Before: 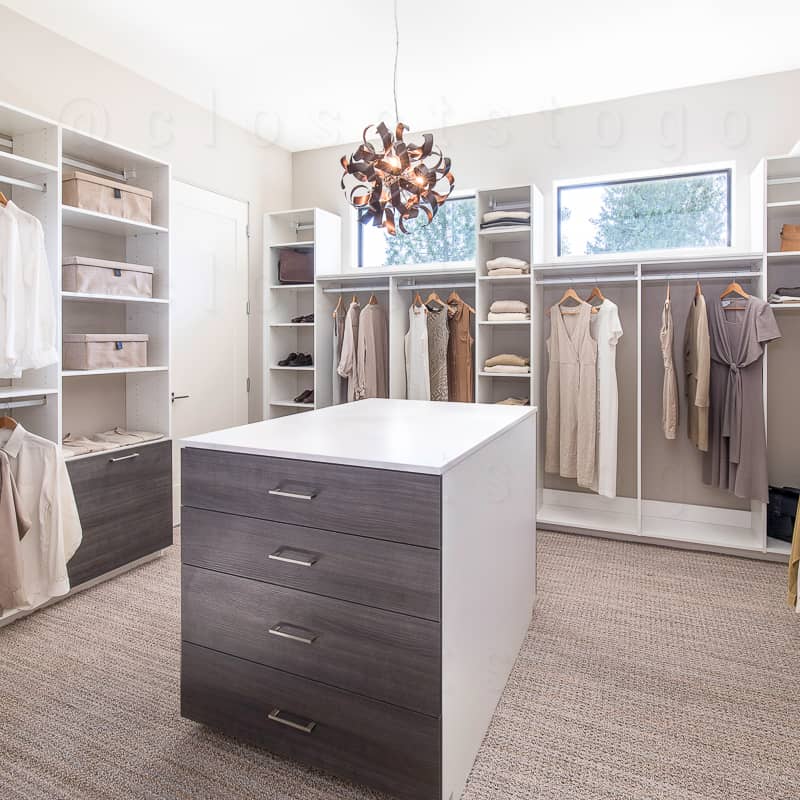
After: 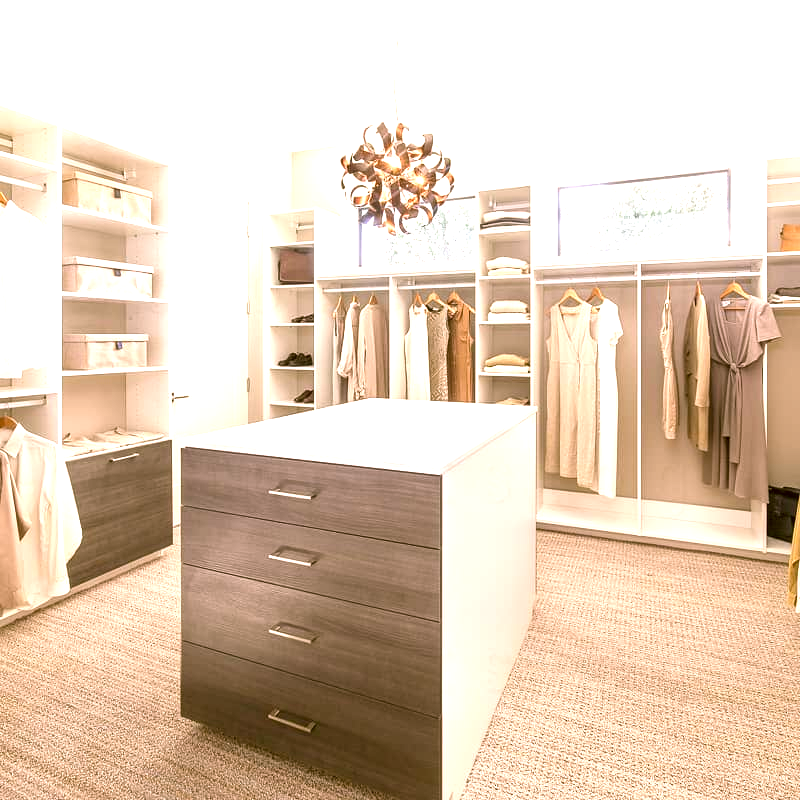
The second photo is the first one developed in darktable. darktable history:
color correction: highlights a* 8.98, highlights b* 15.09, shadows a* -0.49, shadows b* 26.52
exposure: exposure 1.089 EV, compensate highlight preservation false
